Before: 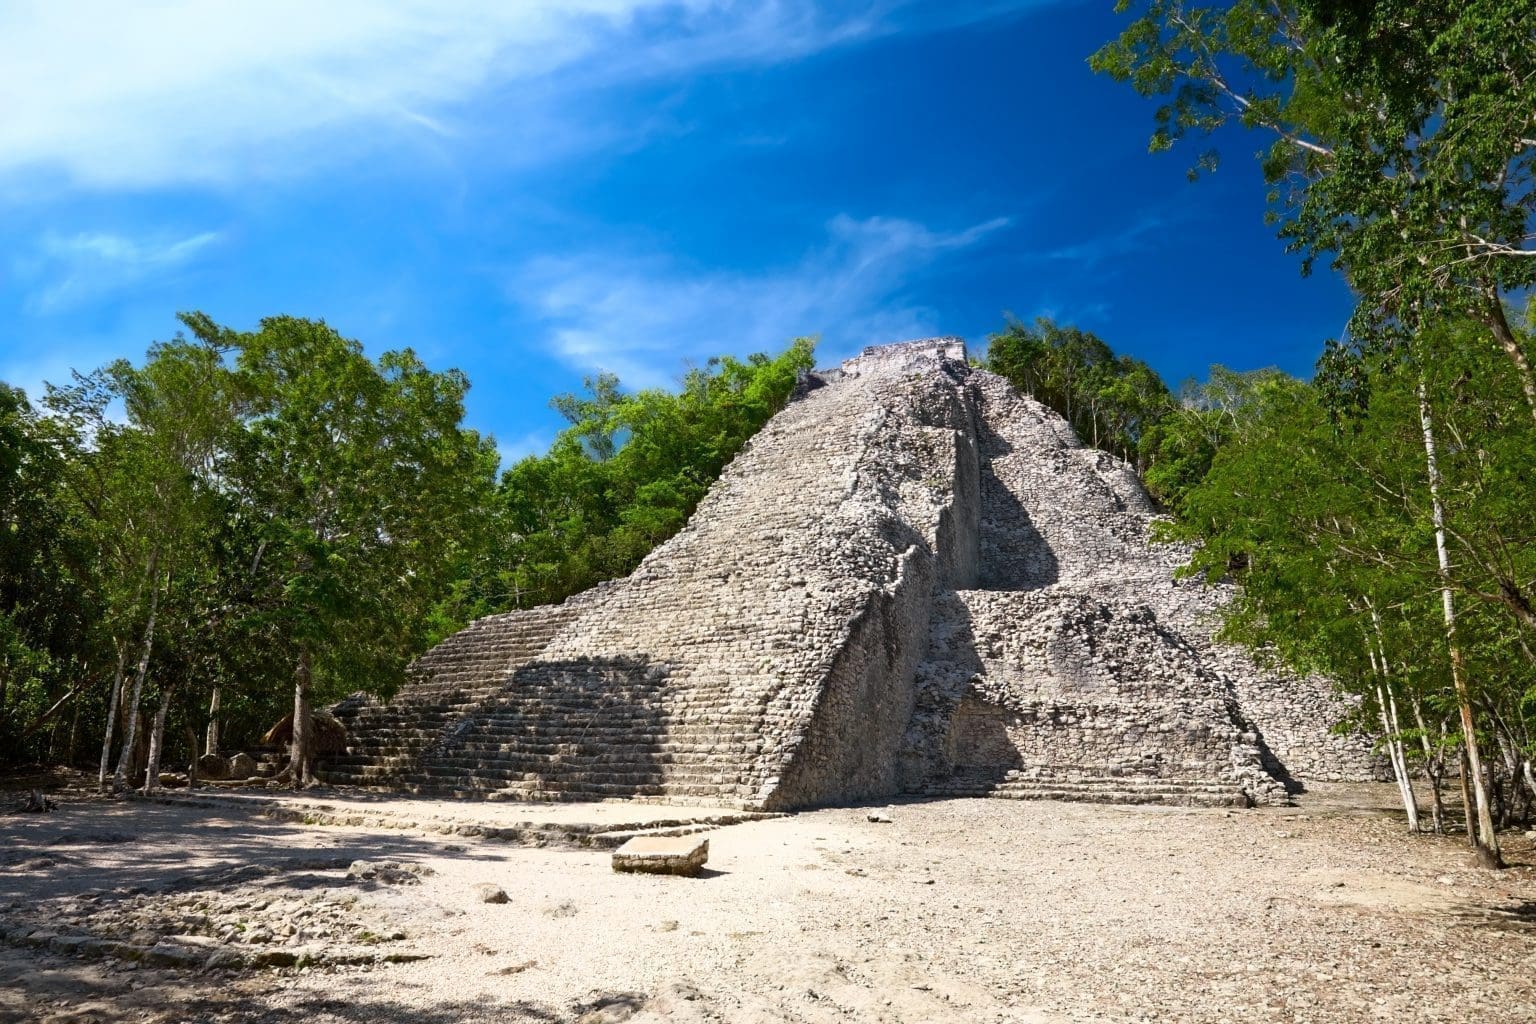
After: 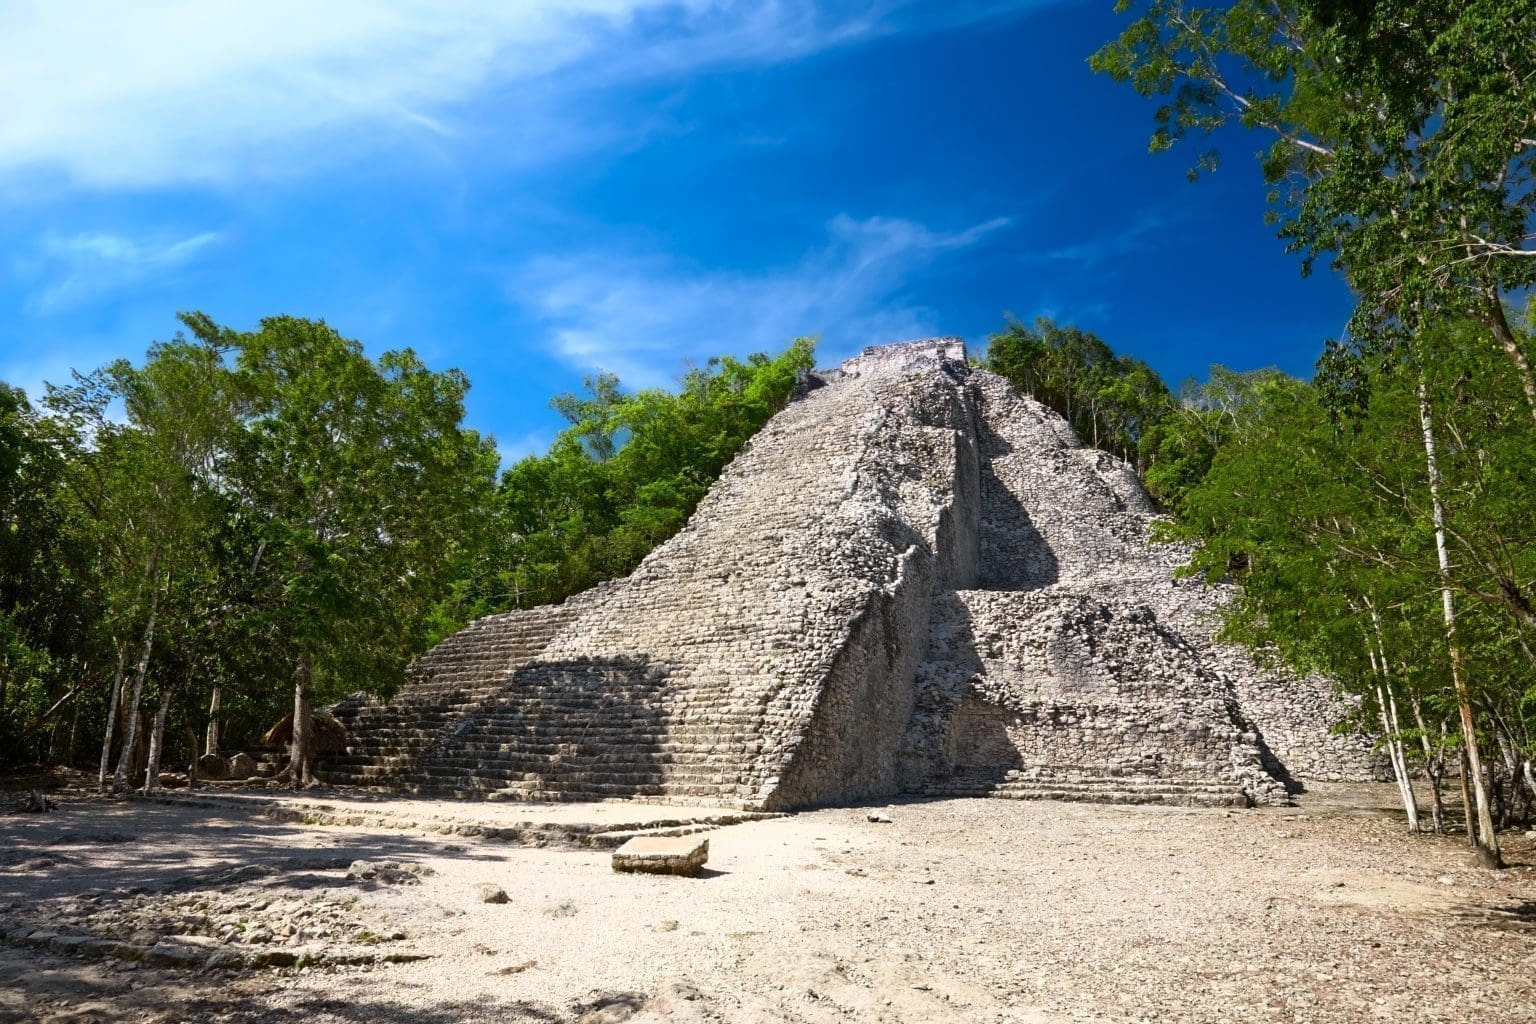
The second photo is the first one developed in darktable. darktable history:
base curve: curves: ch0 [(0, 0) (0.472, 0.455) (1, 1)], preserve colors none
